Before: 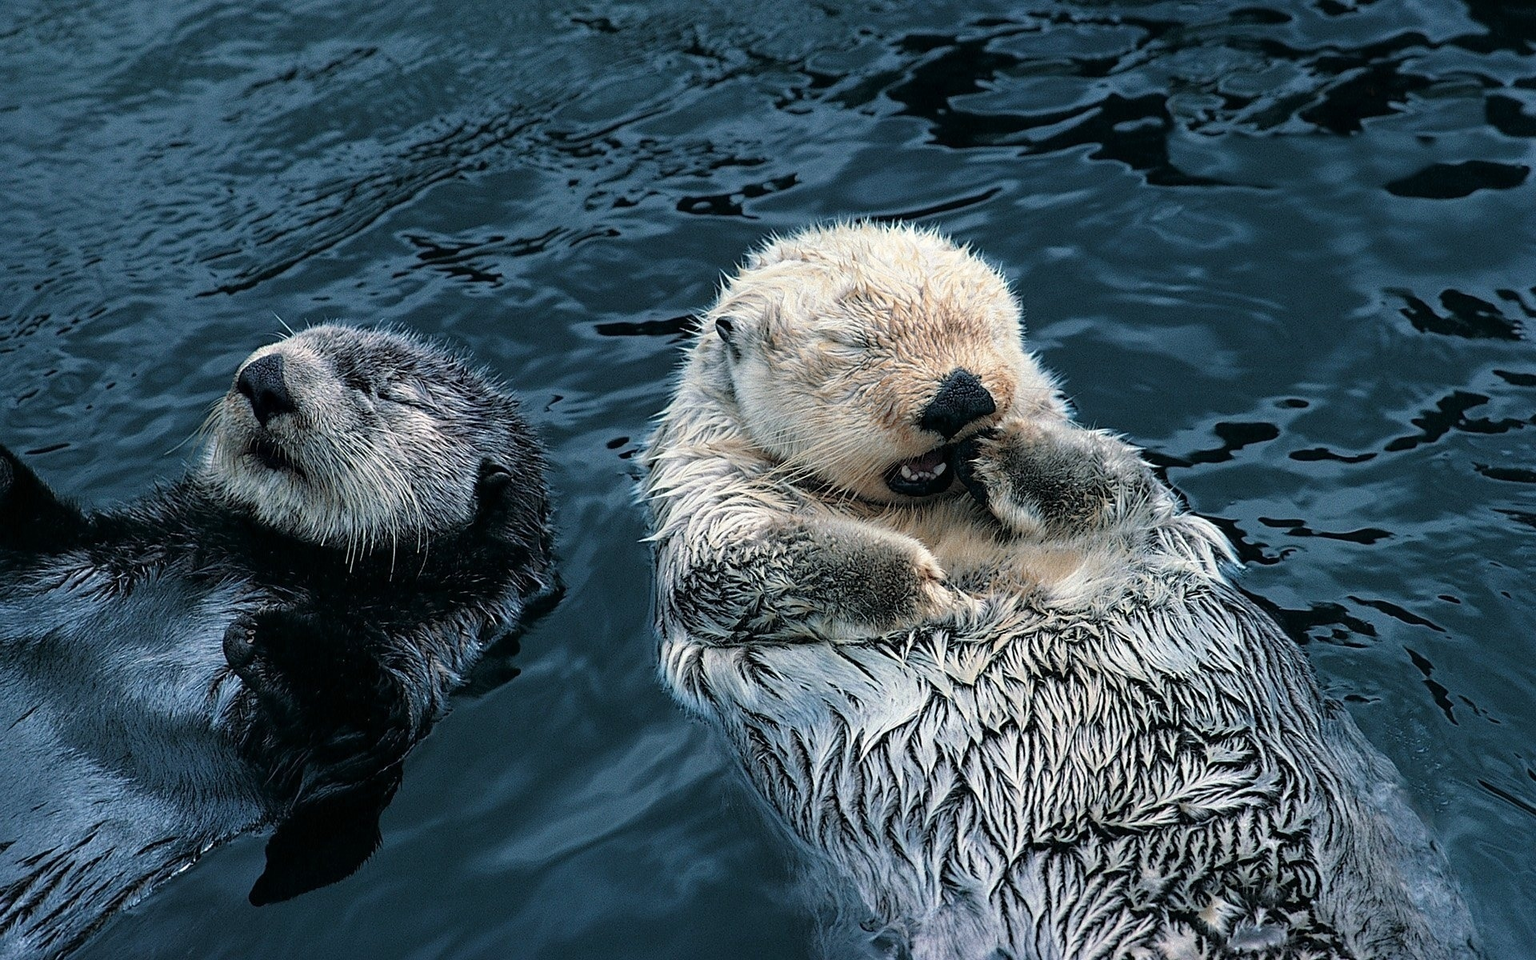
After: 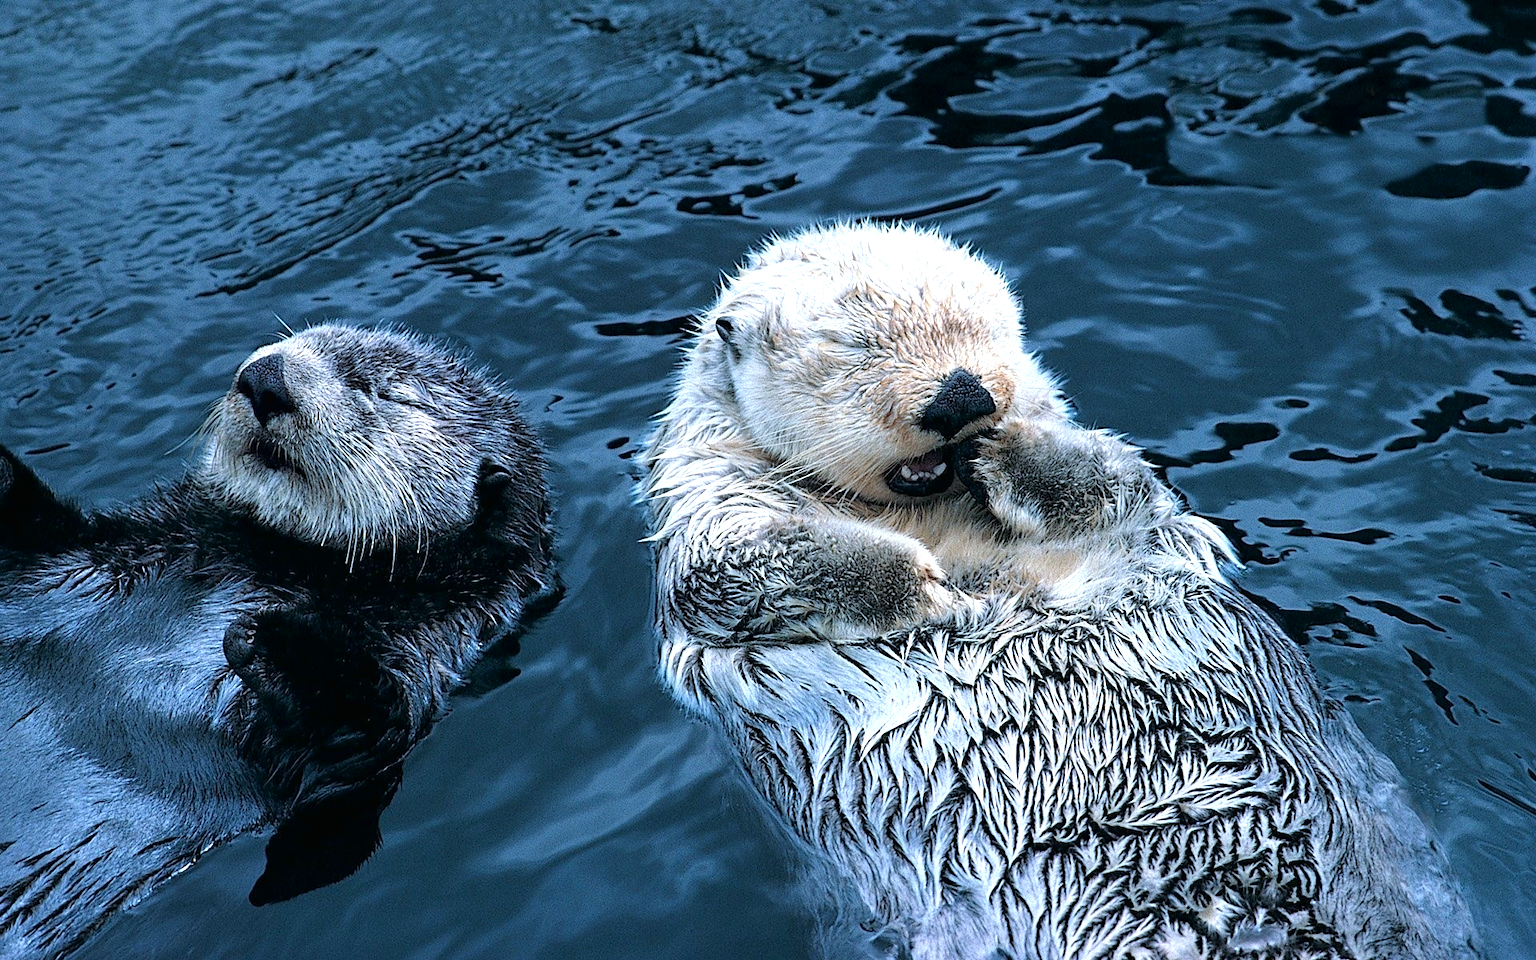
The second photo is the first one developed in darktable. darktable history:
exposure: black level correction 0.001, exposure 0.675 EV, compensate highlight preservation false
contrast brightness saturation: contrast -0.02, brightness -0.01, saturation 0.03
white balance: red 0.931, blue 1.11
